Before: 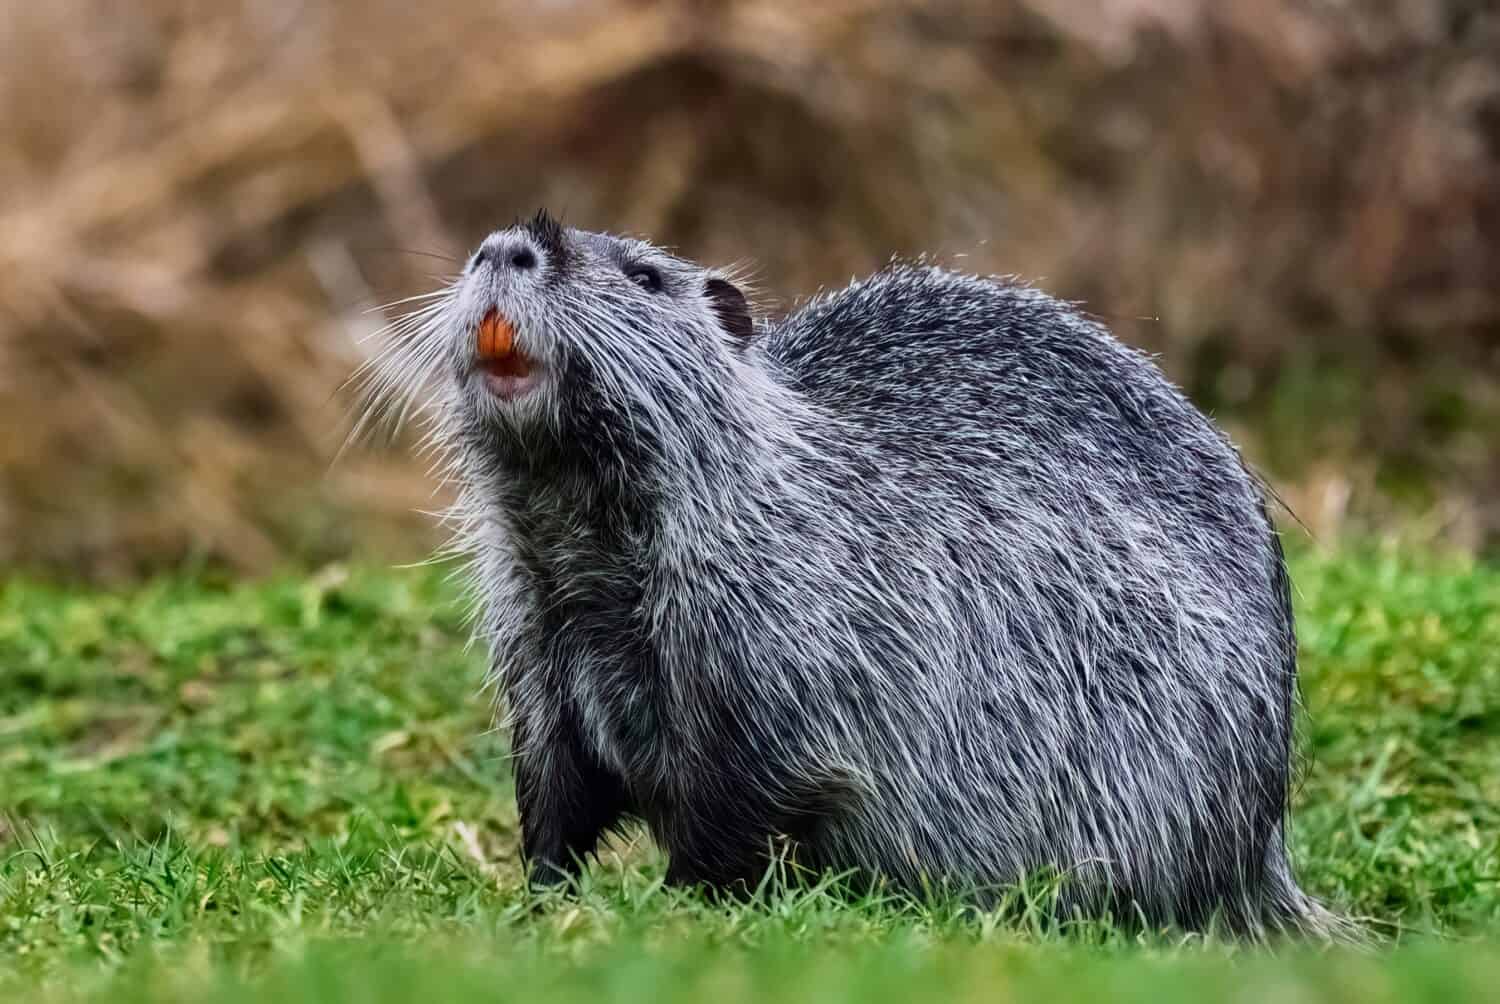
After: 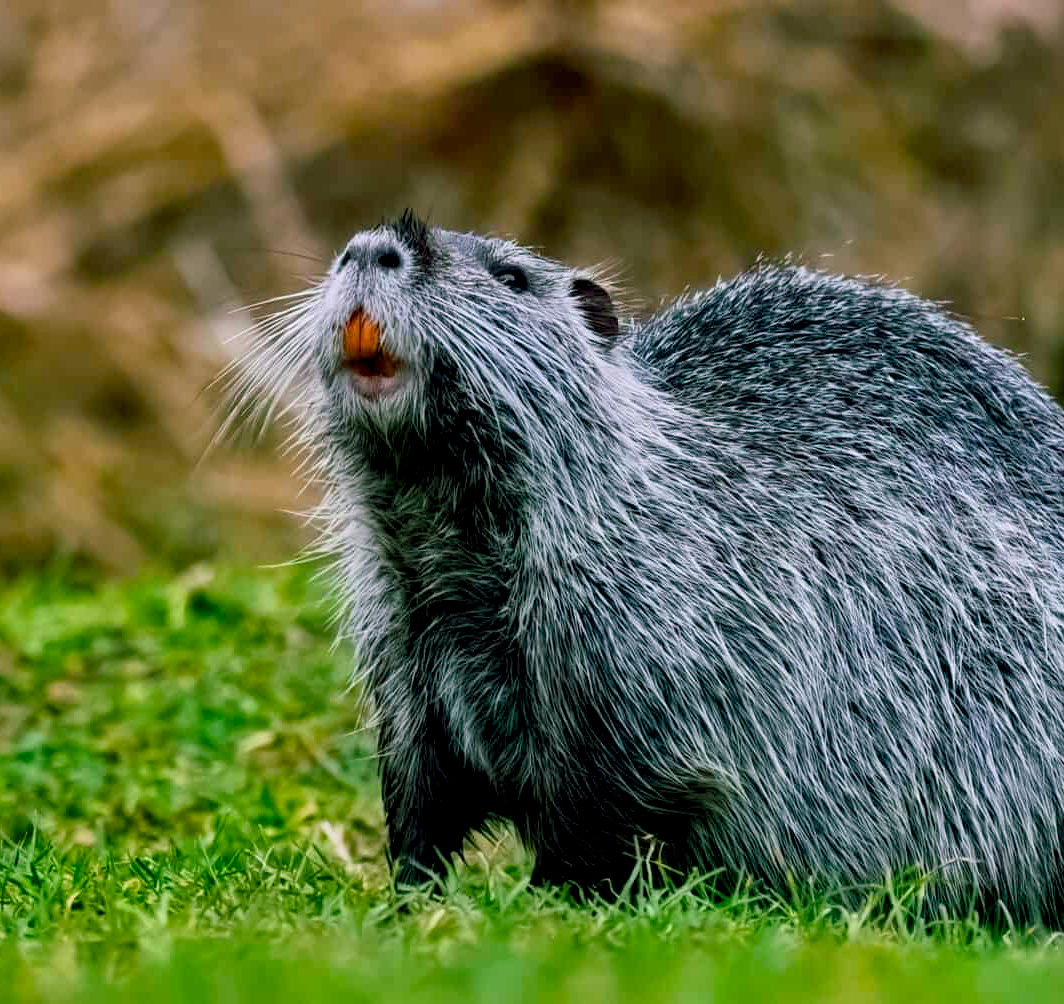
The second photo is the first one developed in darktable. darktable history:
crop and rotate: left 8.969%, right 20.085%
color balance rgb: shadows lift › chroma 11.979%, shadows lift › hue 130.99°, global offset › luminance -0.886%, perceptual saturation grading › global saturation 25.397%
